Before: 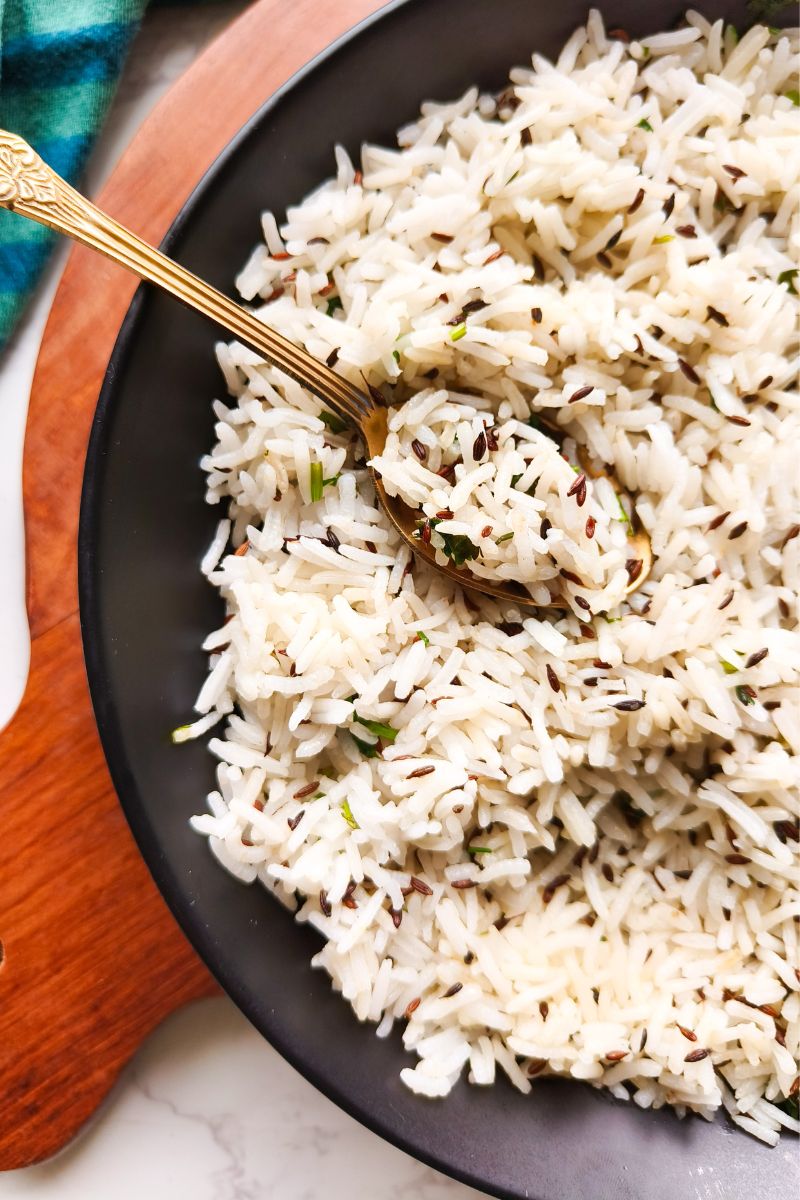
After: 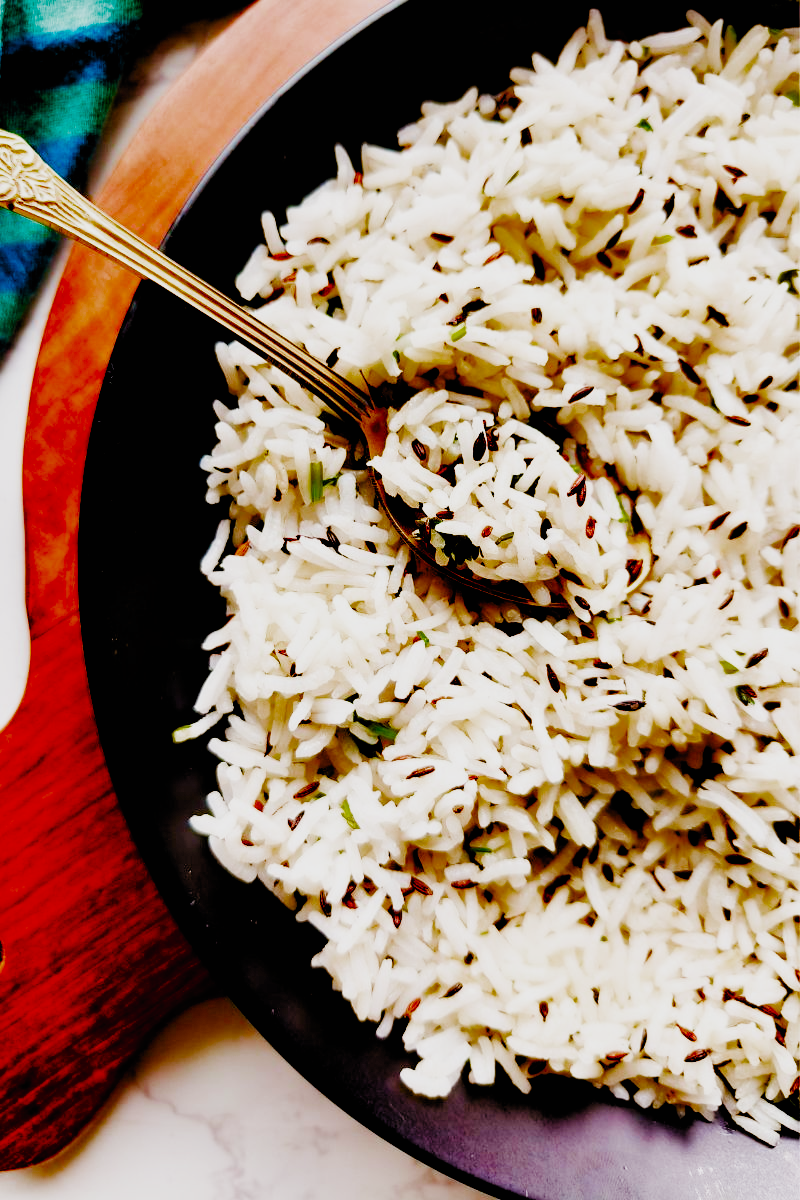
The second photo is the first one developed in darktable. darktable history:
color balance rgb: linear chroma grading › global chroma 16.62%, perceptual saturation grading › highlights -8.63%, perceptual saturation grading › mid-tones 18.66%, perceptual saturation grading › shadows 28.49%, perceptual brilliance grading › highlights 14.22%, perceptual brilliance grading › shadows -18.96%, global vibrance 27.71%
color zones: curves: ch0 [(0, 0.425) (0.143, 0.422) (0.286, 0.42) (0.429, 0.419) (0.571, 0.419) (0.714, 0.42) (0.857, 0.422) (1, 0.425)]; ch1 [(0, 0.666) (0.143, 0.669) (0.286, 0.671) (0.429, 0.67) (0.571, 0.67) (0.714, 0.67) (0.857, 0.67) (1, 0.666)]
filmic rgb: black relative exposure -2.85 EV, white relative exposure 4.56 EV, hardness 1.77, contrast 1.25, preserve chrominance no, color science v5 (2021)
tone equalizer: on, module defaults
